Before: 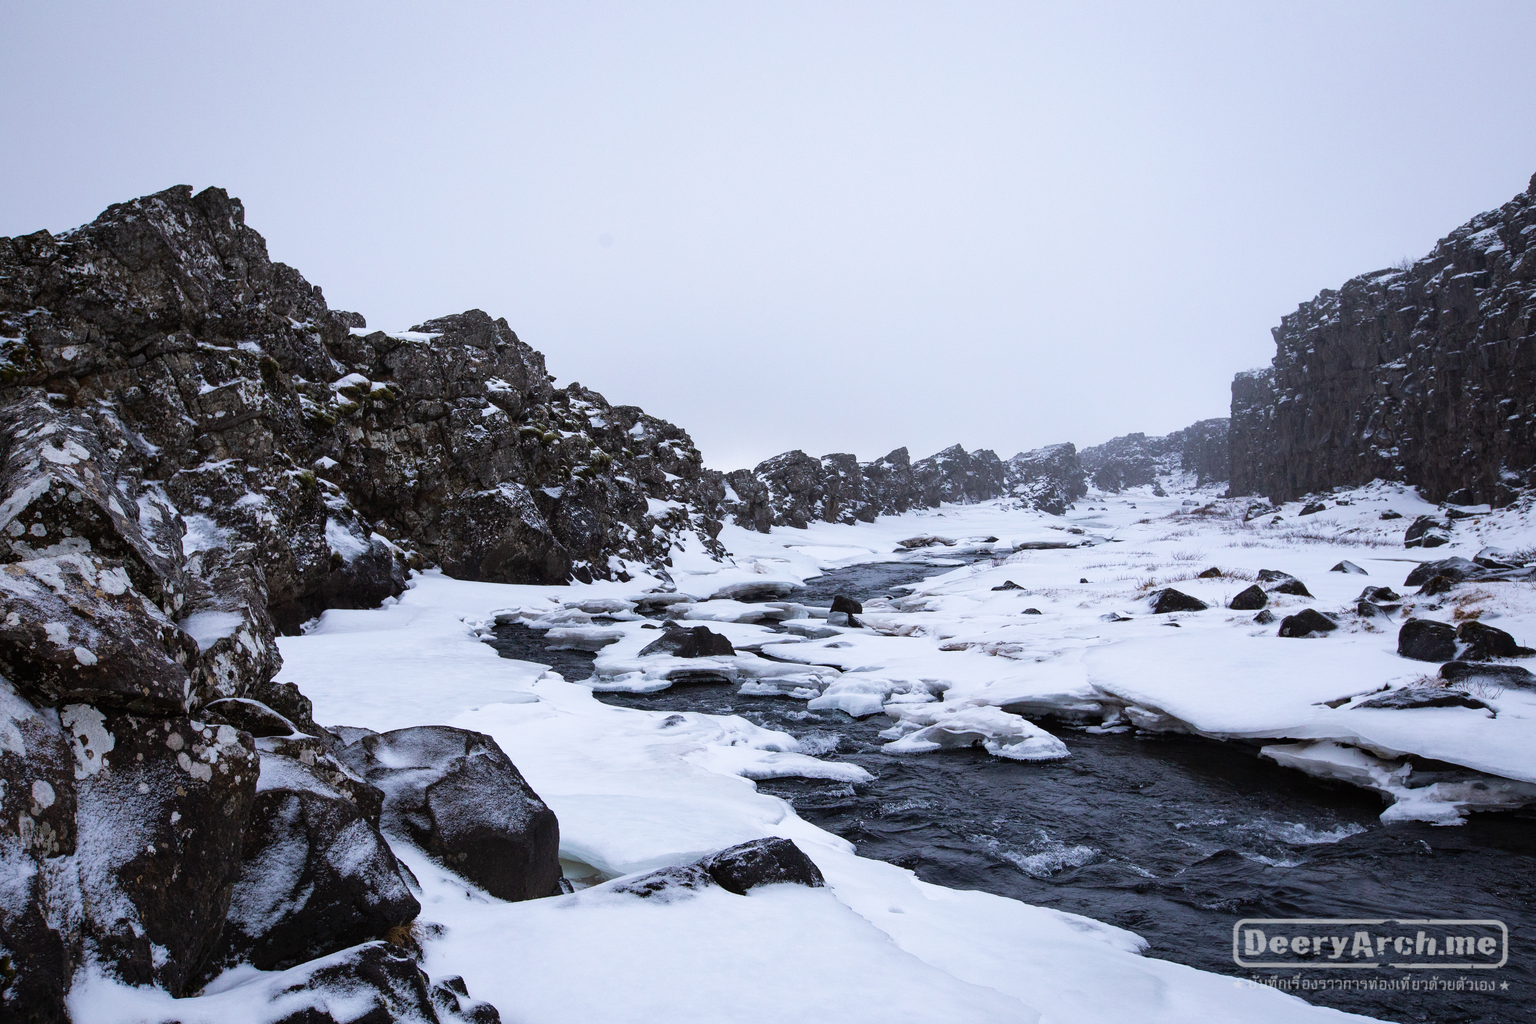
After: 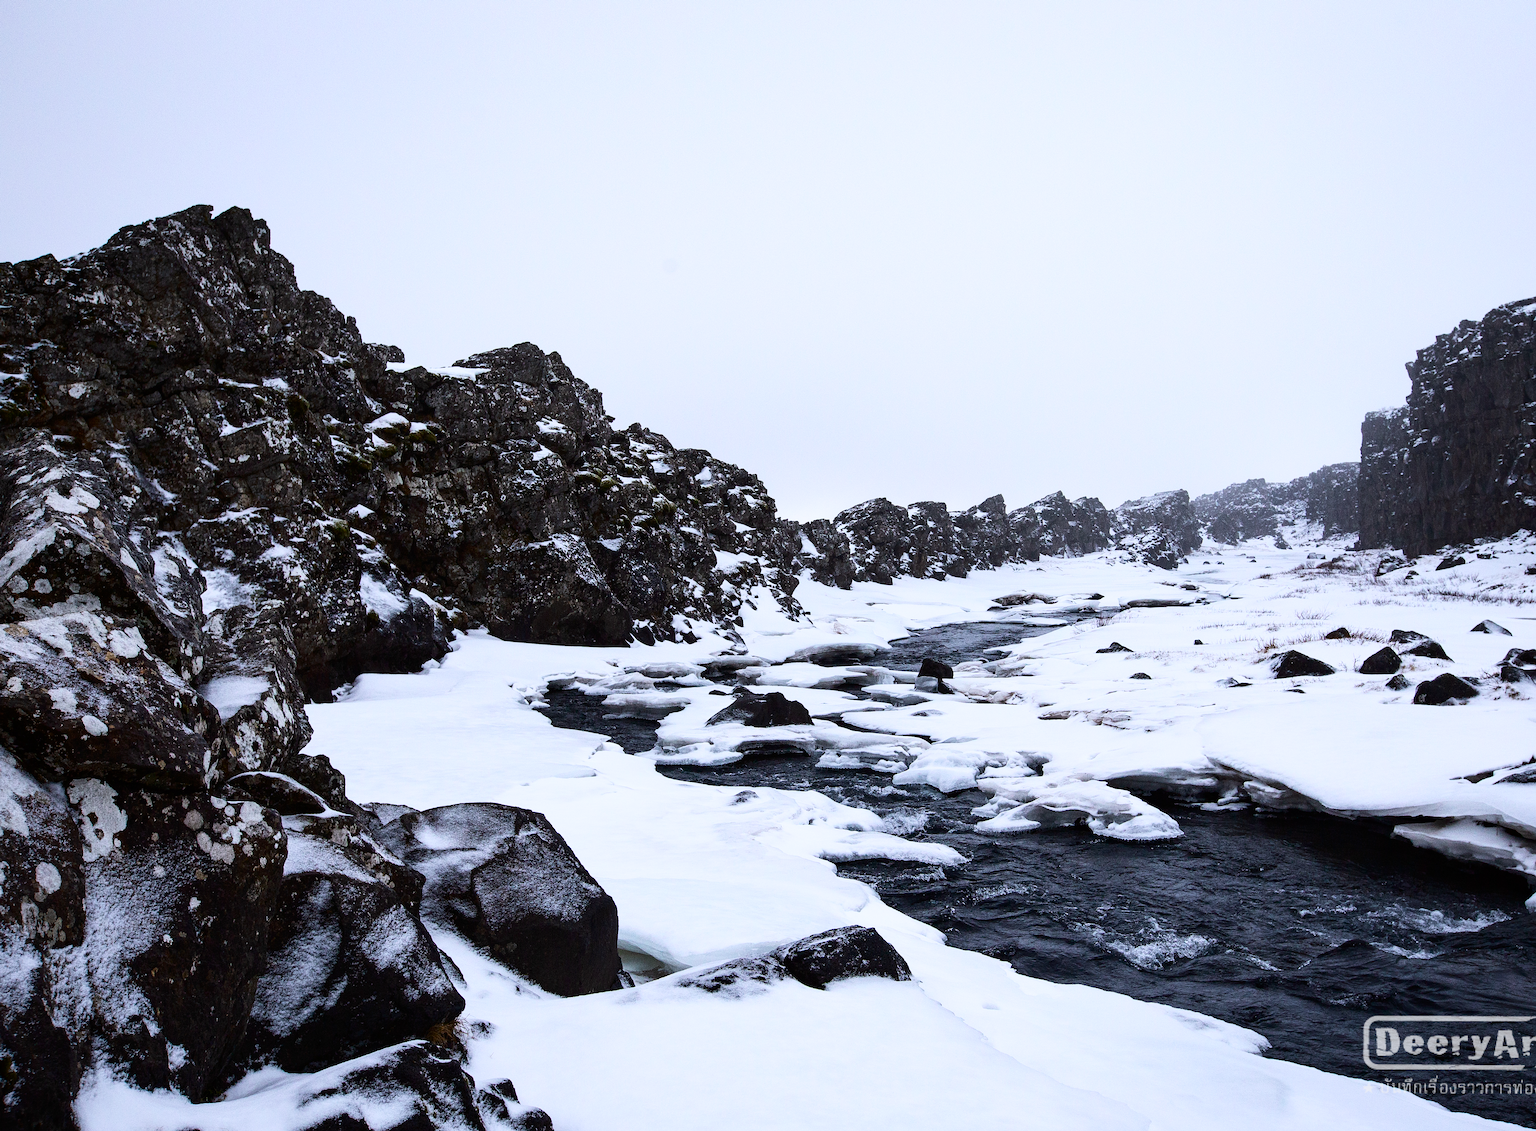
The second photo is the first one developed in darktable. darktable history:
contrast brightness saturation: contrast 0.28
sharpen: amount 0.2
crop: right 9.509%, bottom 0.031%
